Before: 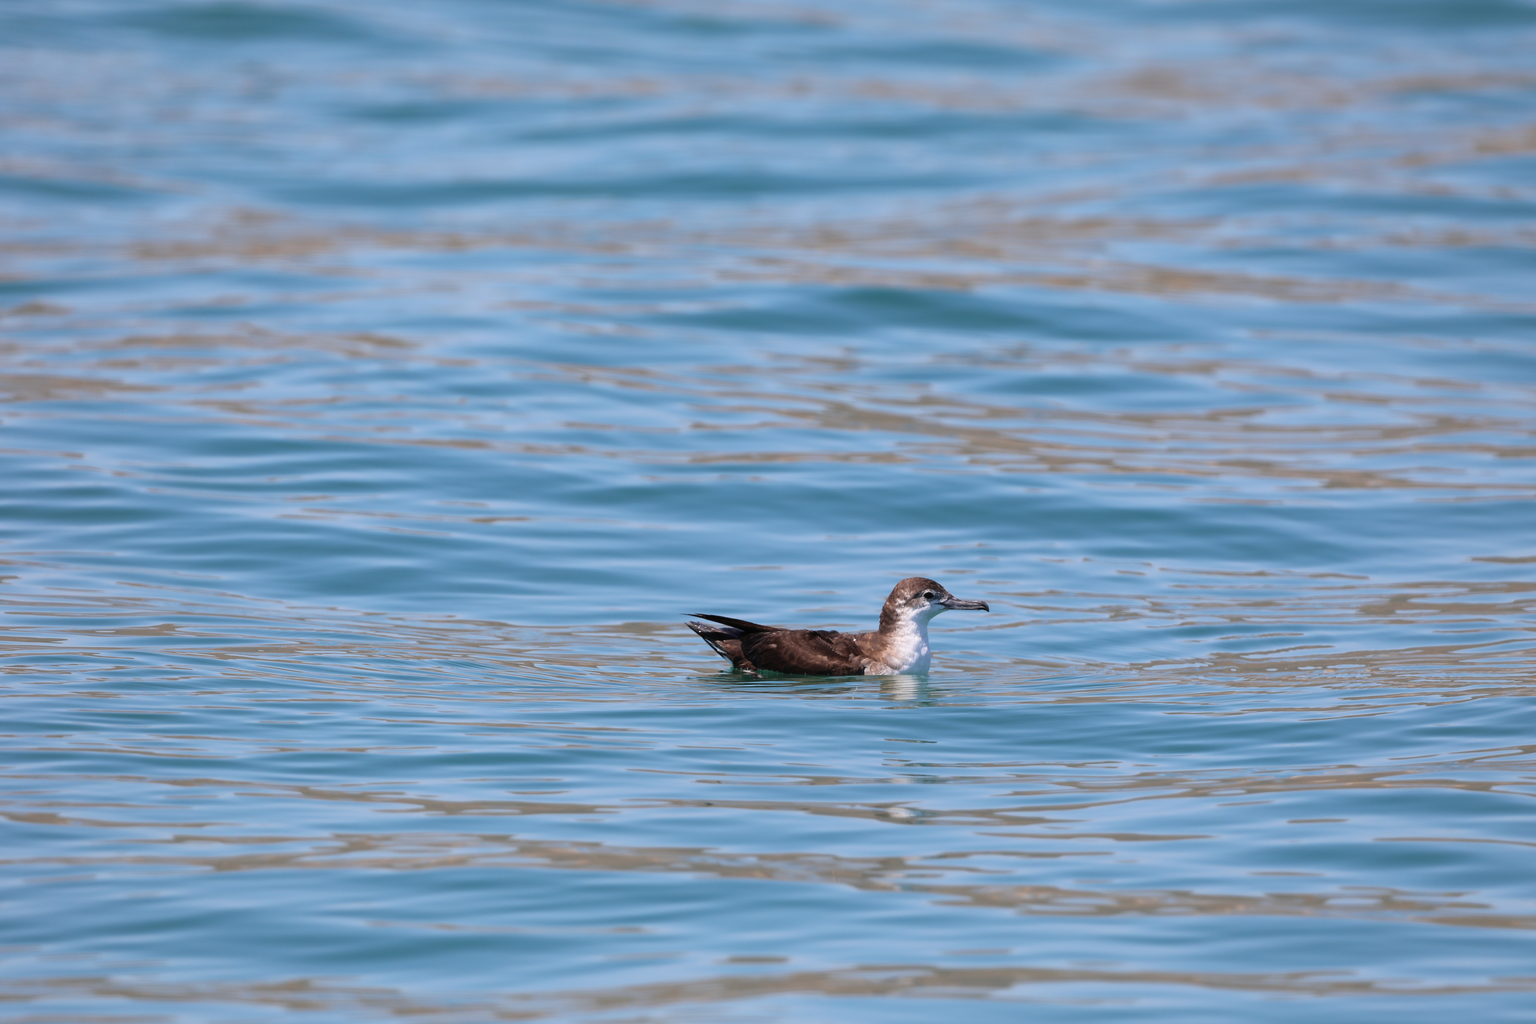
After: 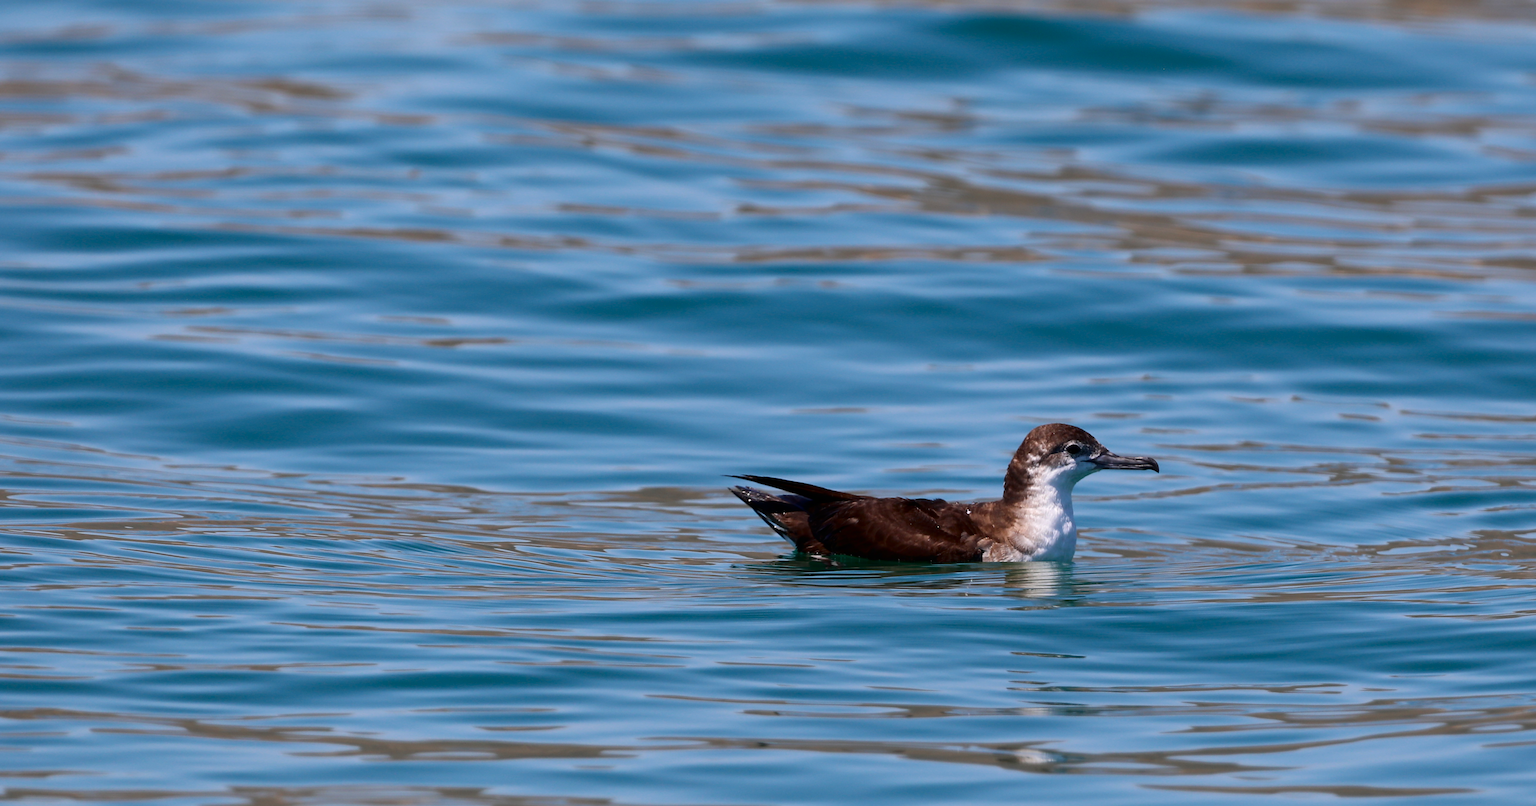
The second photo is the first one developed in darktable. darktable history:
contrast brightness saturation: contrast 0.13, brightness -0.231, saturation 0.143
crop: left 11.086%, top 27.178%, right 18.24%, bottom 17.171%
